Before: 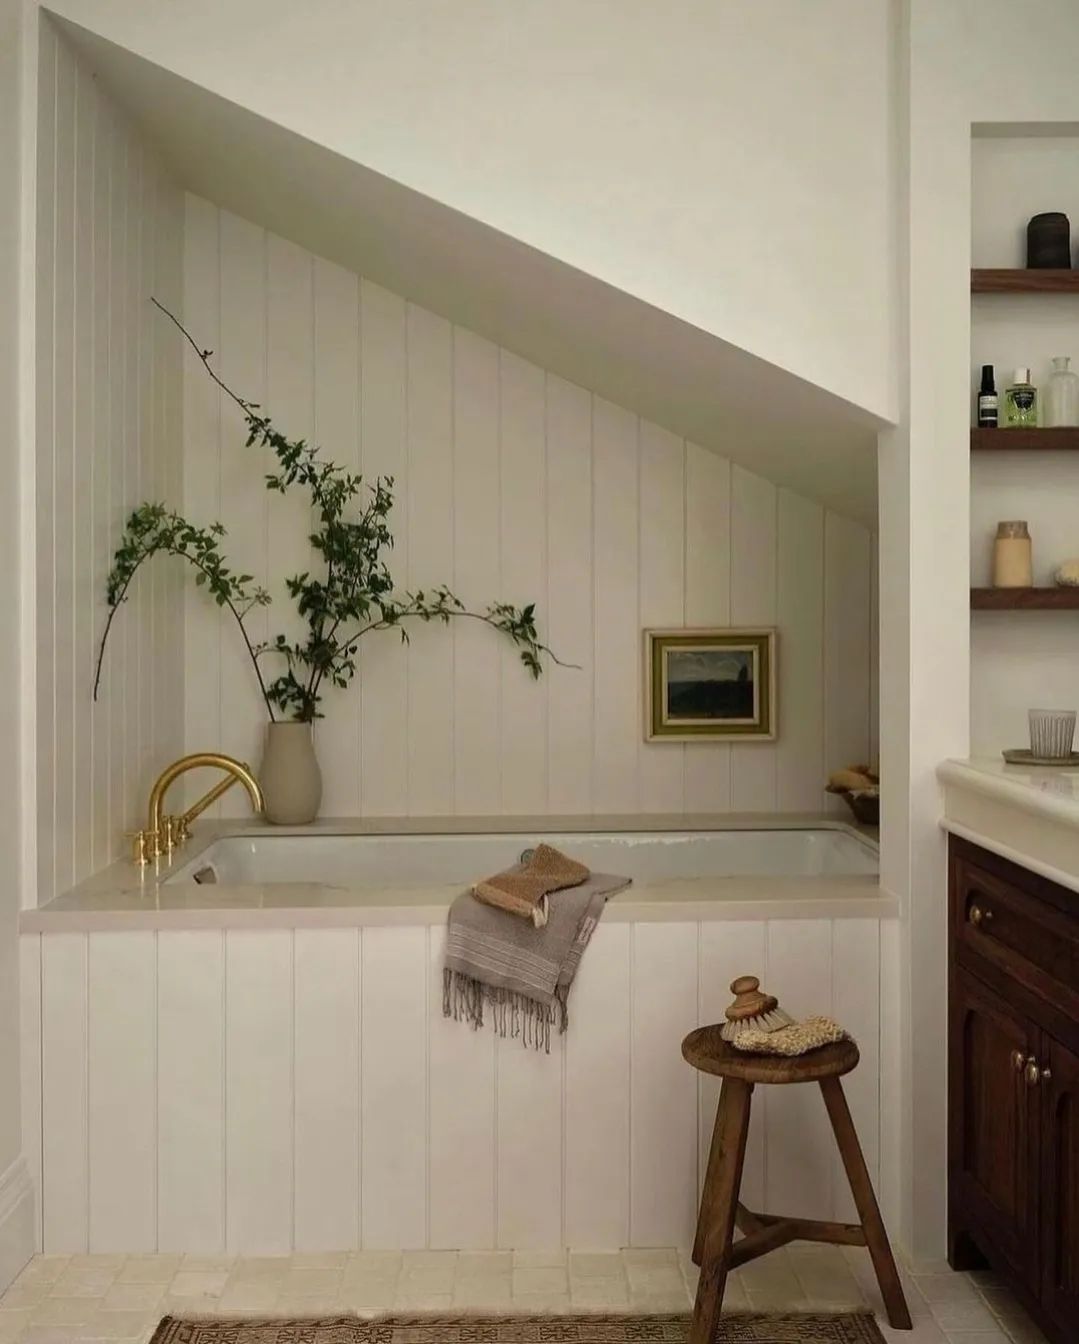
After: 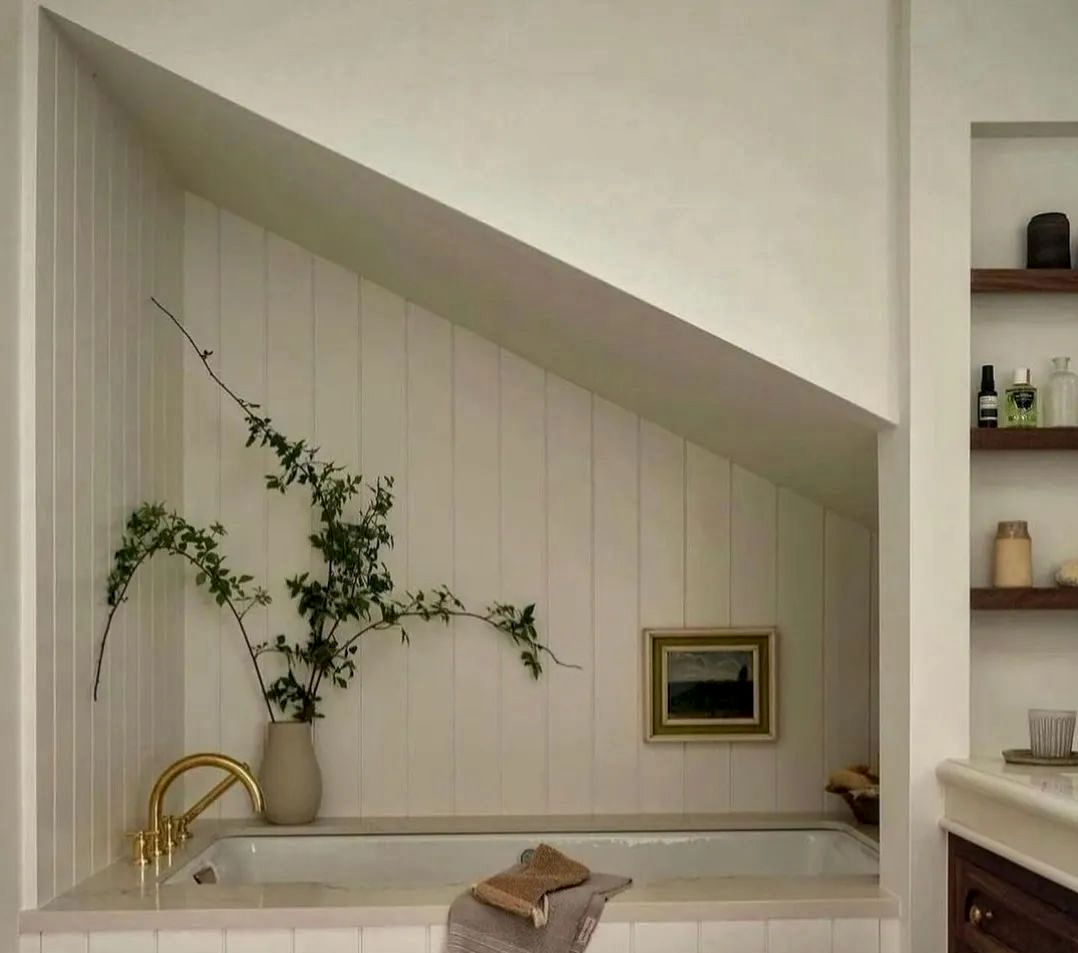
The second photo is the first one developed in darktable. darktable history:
crop: right 0.001%, bottom 29.046%
local contrast: on, module defaults
shadows and highlights: shadows 48.21, highlights -41.78, soften with gaussian
